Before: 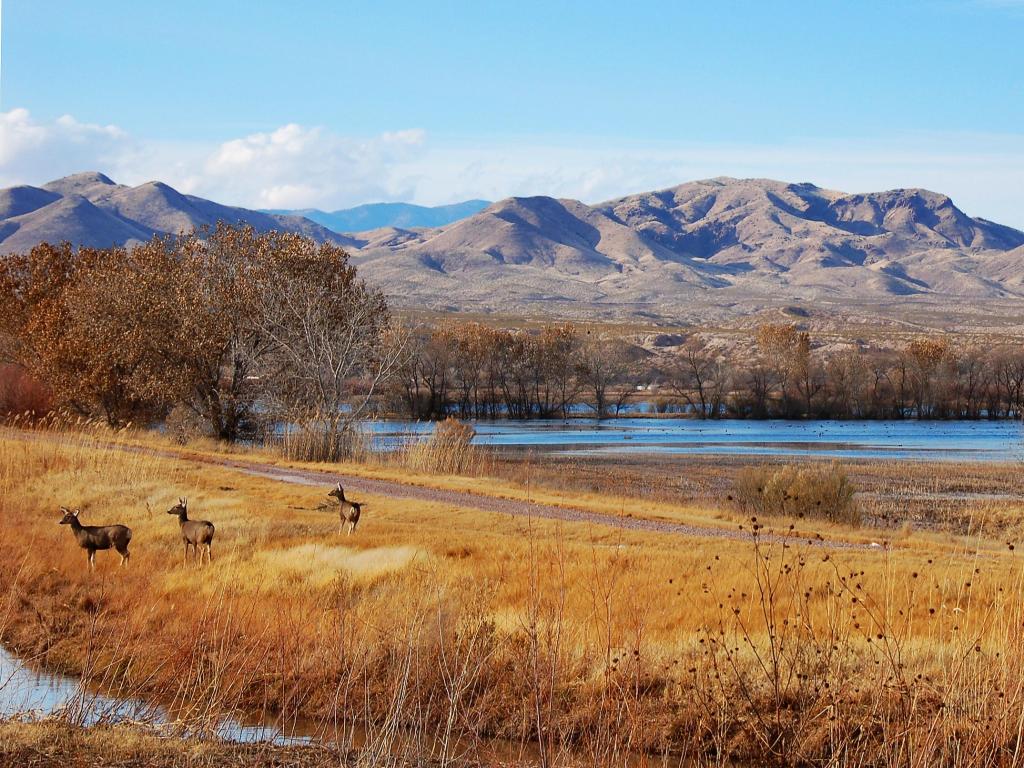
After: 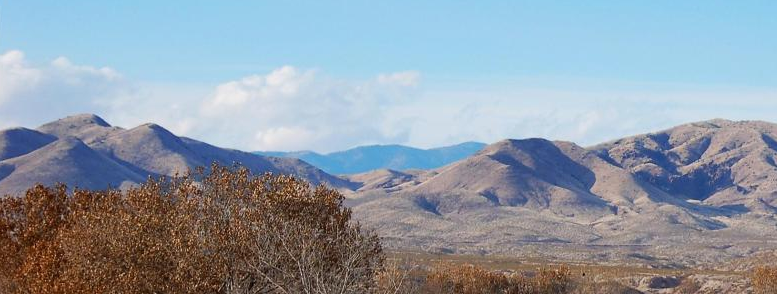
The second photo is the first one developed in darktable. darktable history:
exposure: exposure -0.111 EV, compensate exposure bias true, compensate highlight preservation false
crop: left 0.513%, top 7.637%, right 23.523%, bottom 53.999%
